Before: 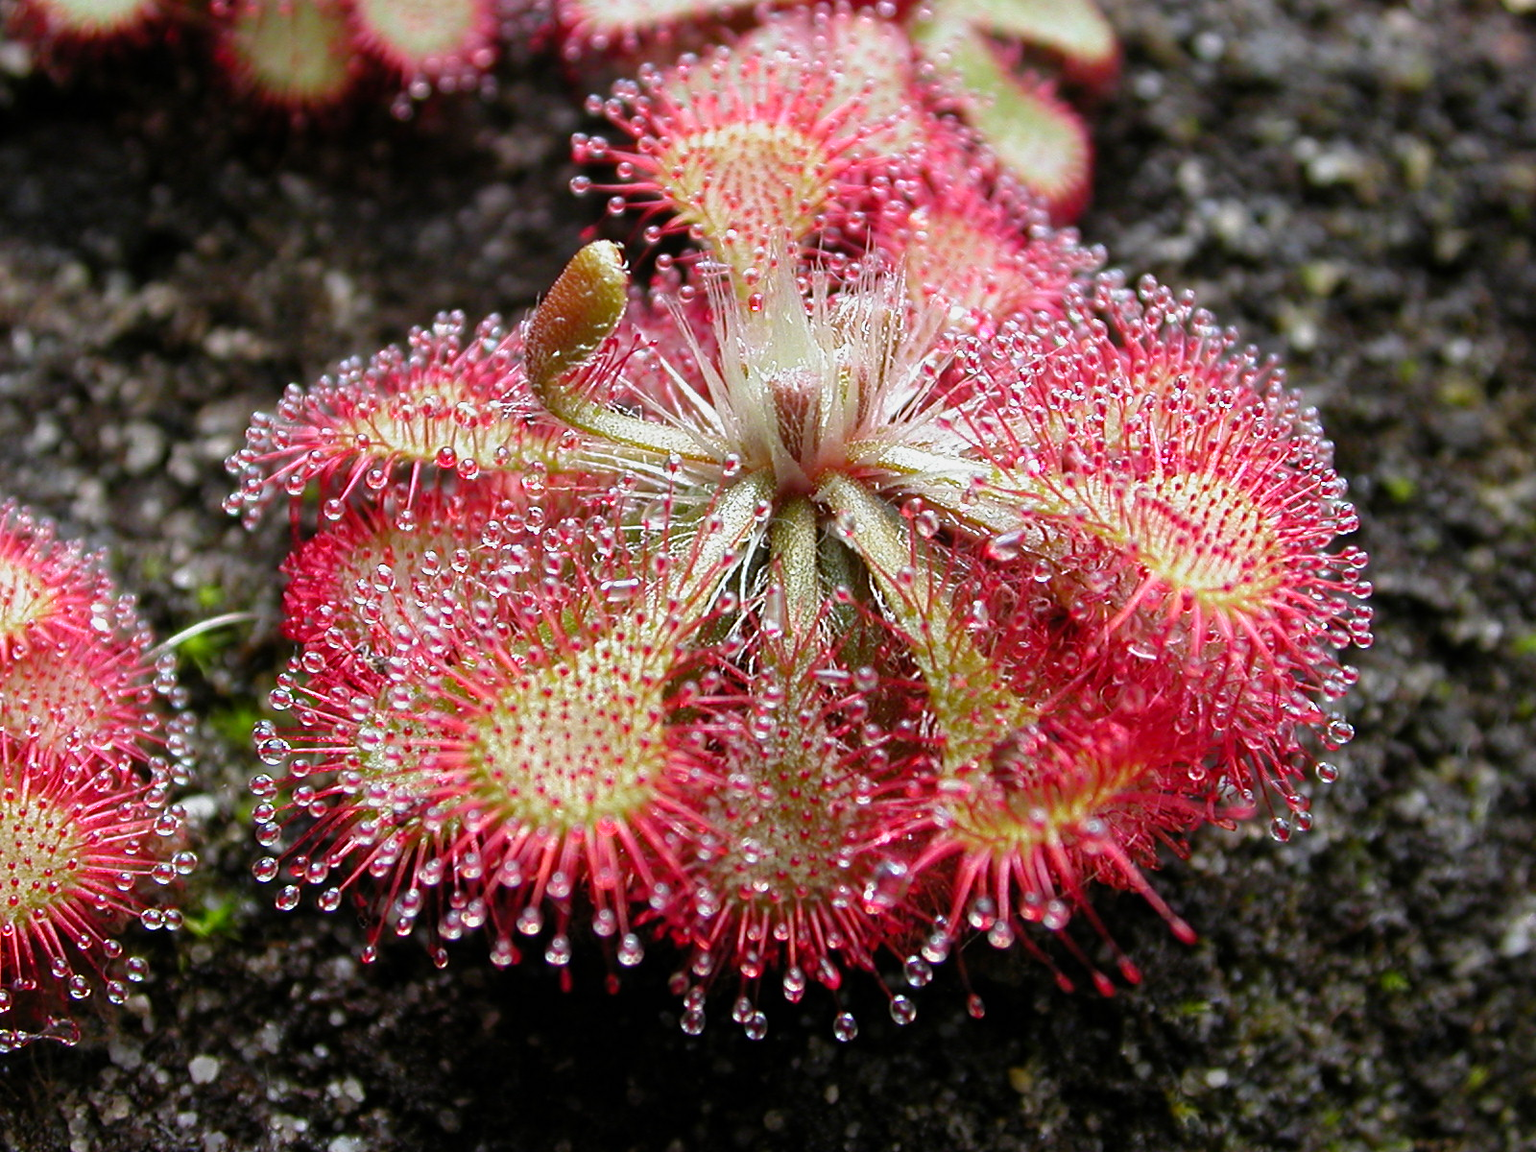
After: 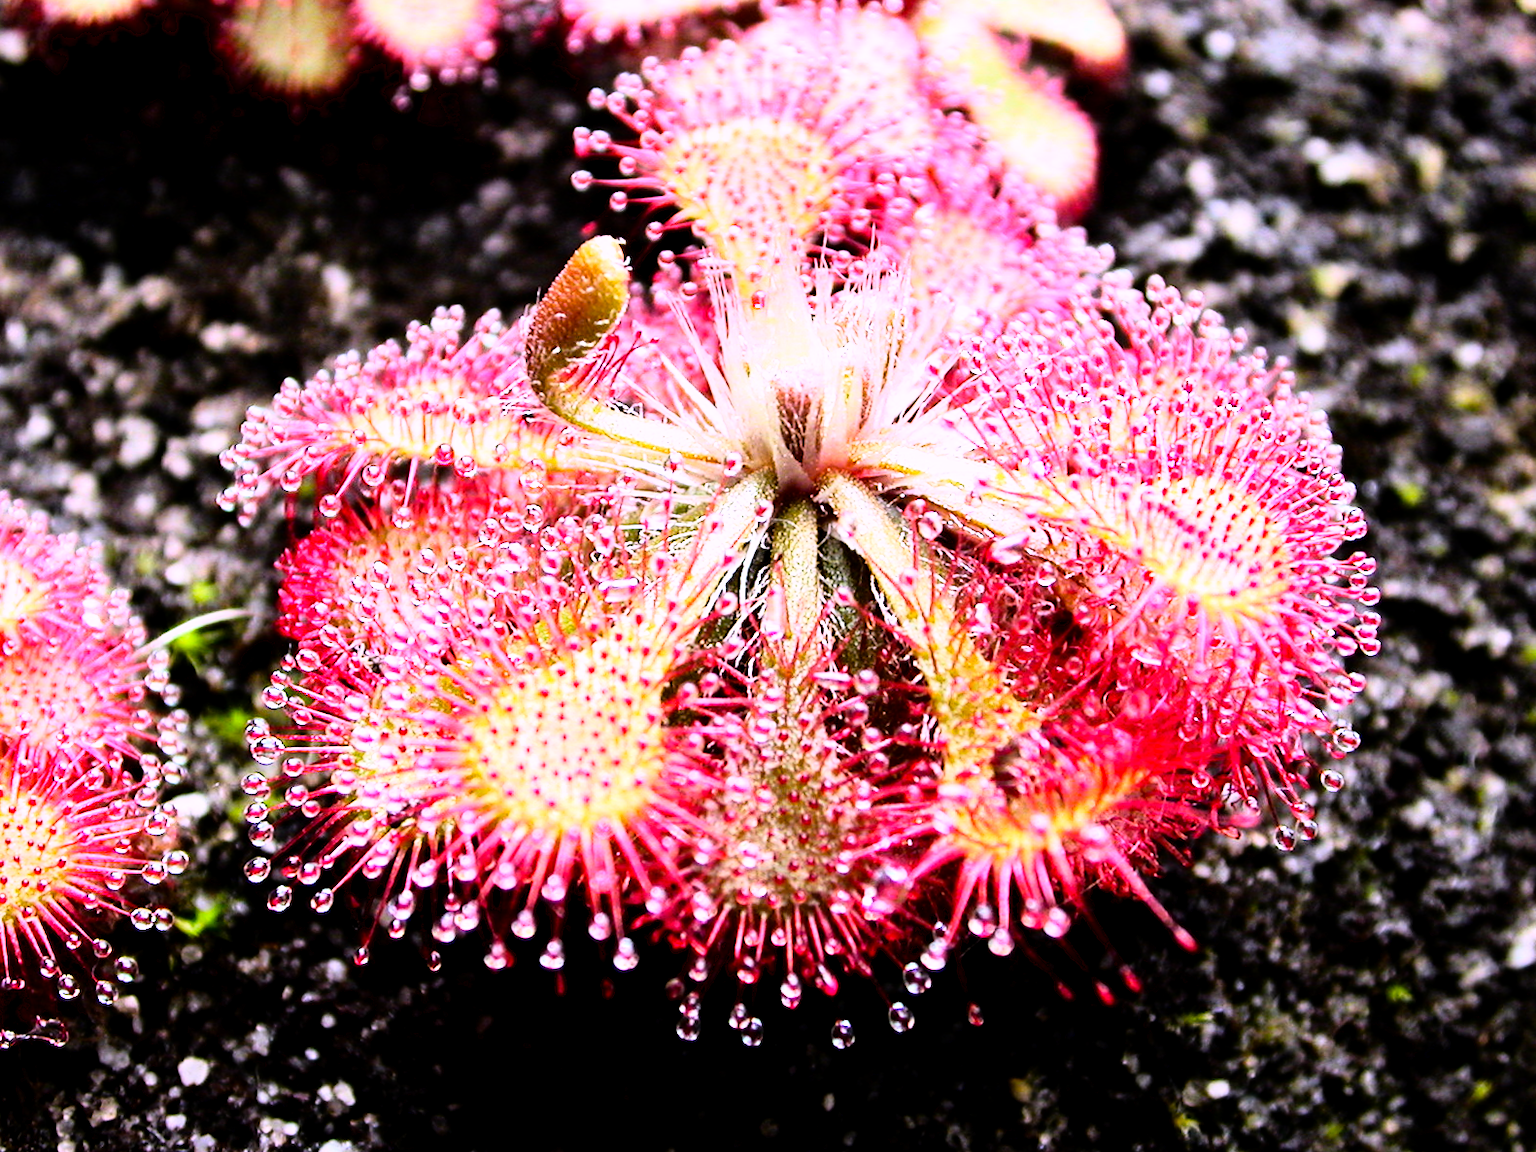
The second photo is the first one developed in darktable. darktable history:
crop and rotate: angle -0.5°
rgb curve: curves: ch0 [(0, 0) (0.21, 0.15) (0.24, 0.21) (0.5, 0.75) (0.75, 0.96) (0.89, 0.99) (1, 1)]; ch1 [(0, 0.02) (0.21, 0.13) (0.25, 0.2) (0.5, 0.67) (0.75, 0.9) (0.89, 0.97) (1, 1)]; ch2 [(0, 0.02) (0.21, 0.13) (0.25, 0.2) (0.5, 0.67) (0.75, 0.9) (0.89, 0.97) (1, 1)], compensate middle gray true
white balance: red 1.066, blue 1.119
tone equalizer: on, module defaults
exposure: black level correction 0.007, exposure 0.093 EV, compensate highlight preservation false
